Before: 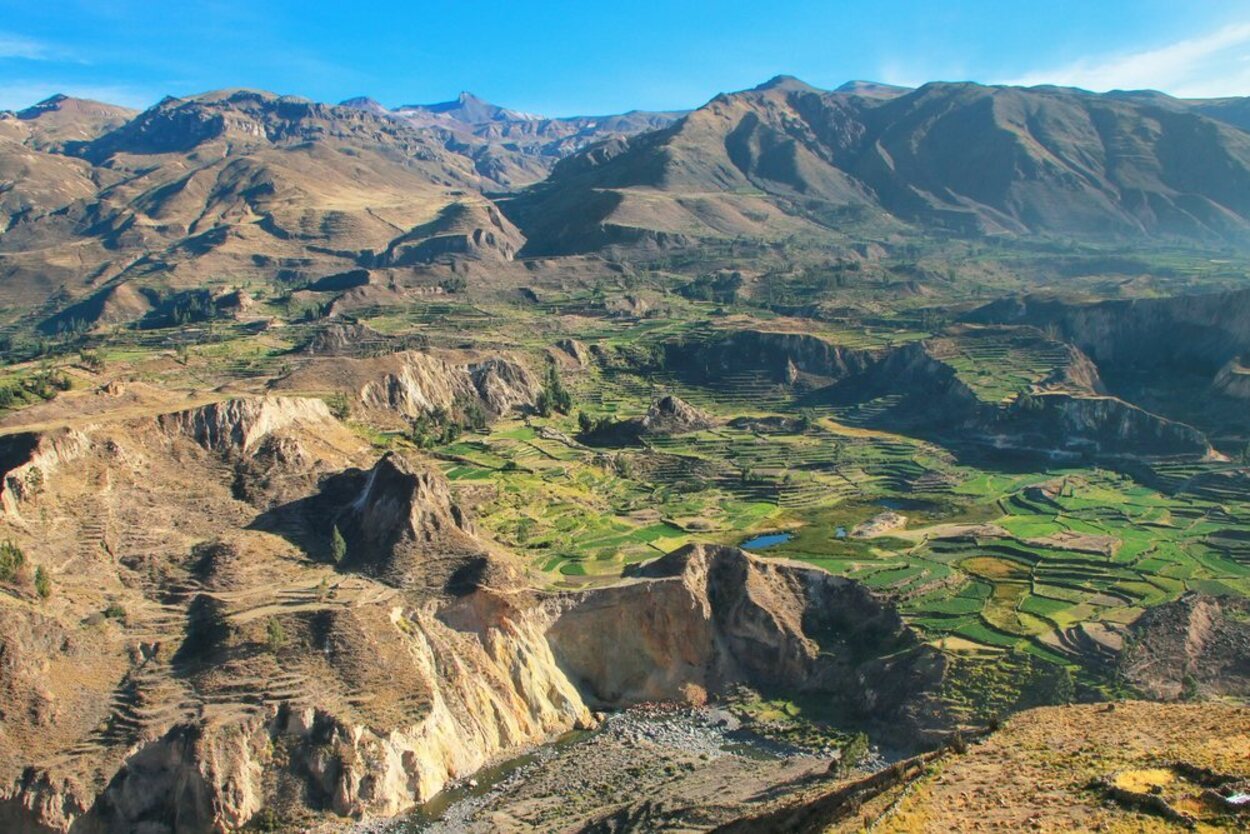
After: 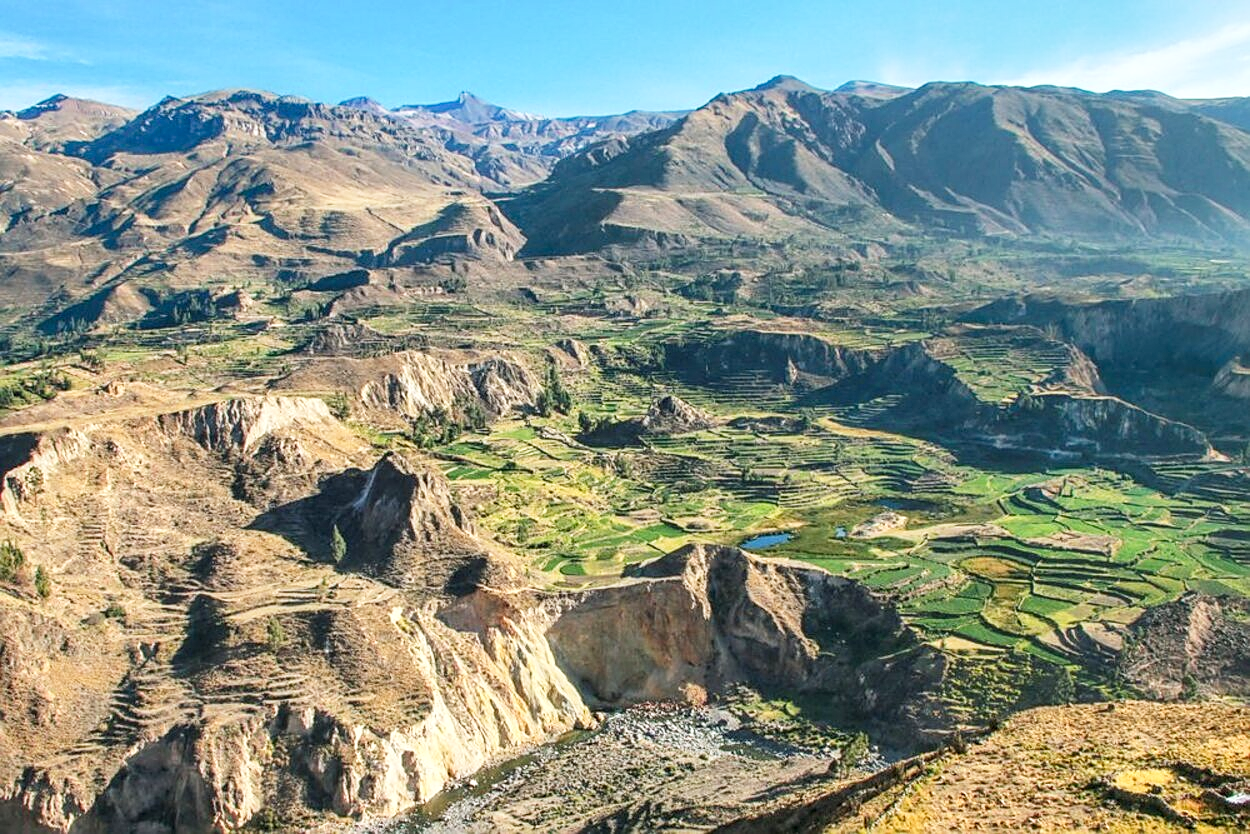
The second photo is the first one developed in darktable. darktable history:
tone curve: curves: ch0 [(0, 0) (0.739, 0.837) (1, 1)]; ch1 [(0, 0) (0.226, 0.261) (0.383, 0.397) (0.462, 0.473) (0.498, 0.502) (0.521, 0.52) (0.578, 0.57) (1, 1)]; ch2 [(0, 0) (0.438, 0.456) (0.5, 0.5) (0.547, 0.557) (0.597, 0.58) (0.629, 0.603) (1, 1)], preserve colors none
local contrast: detail 130%
sharpen: on, module defaults
